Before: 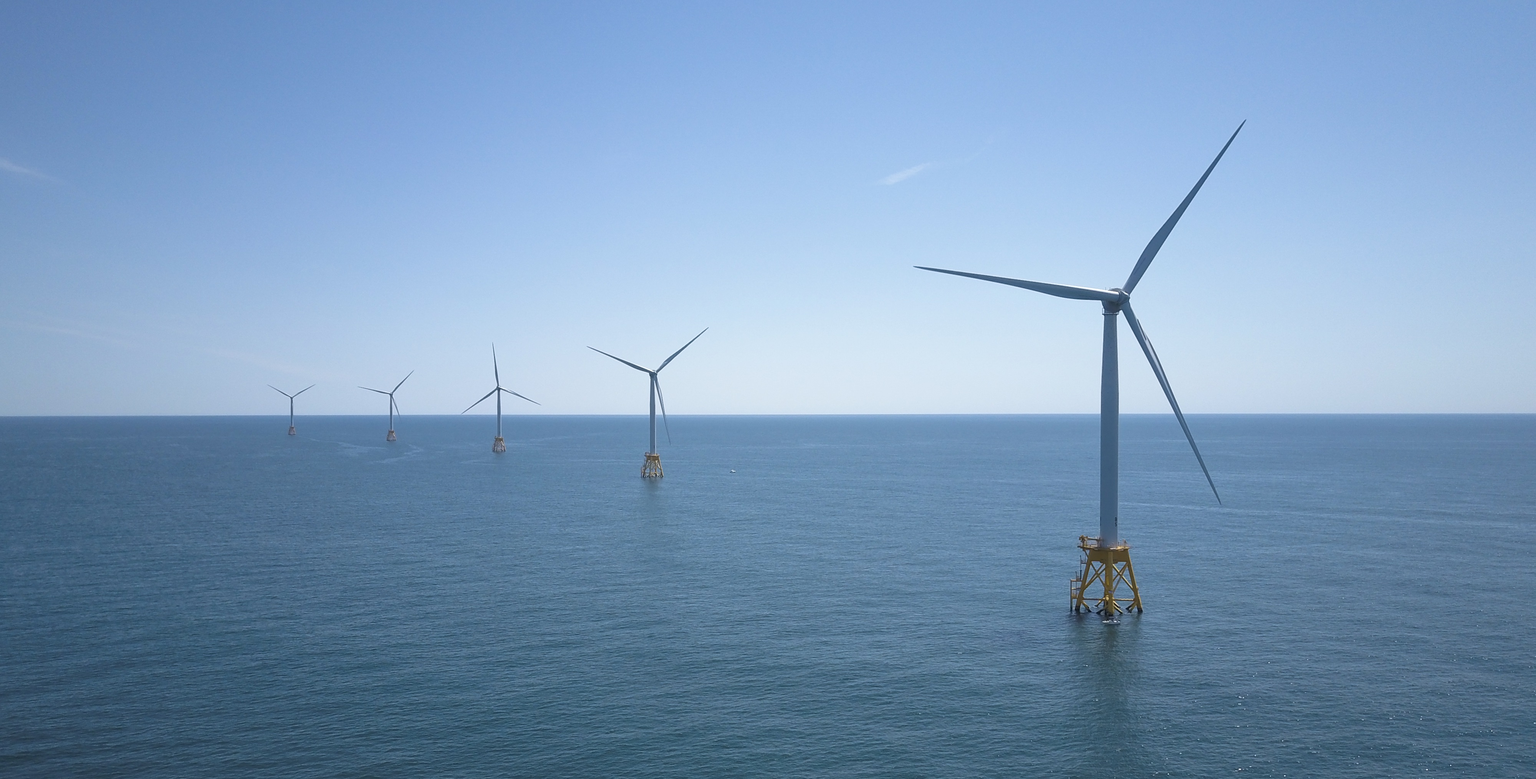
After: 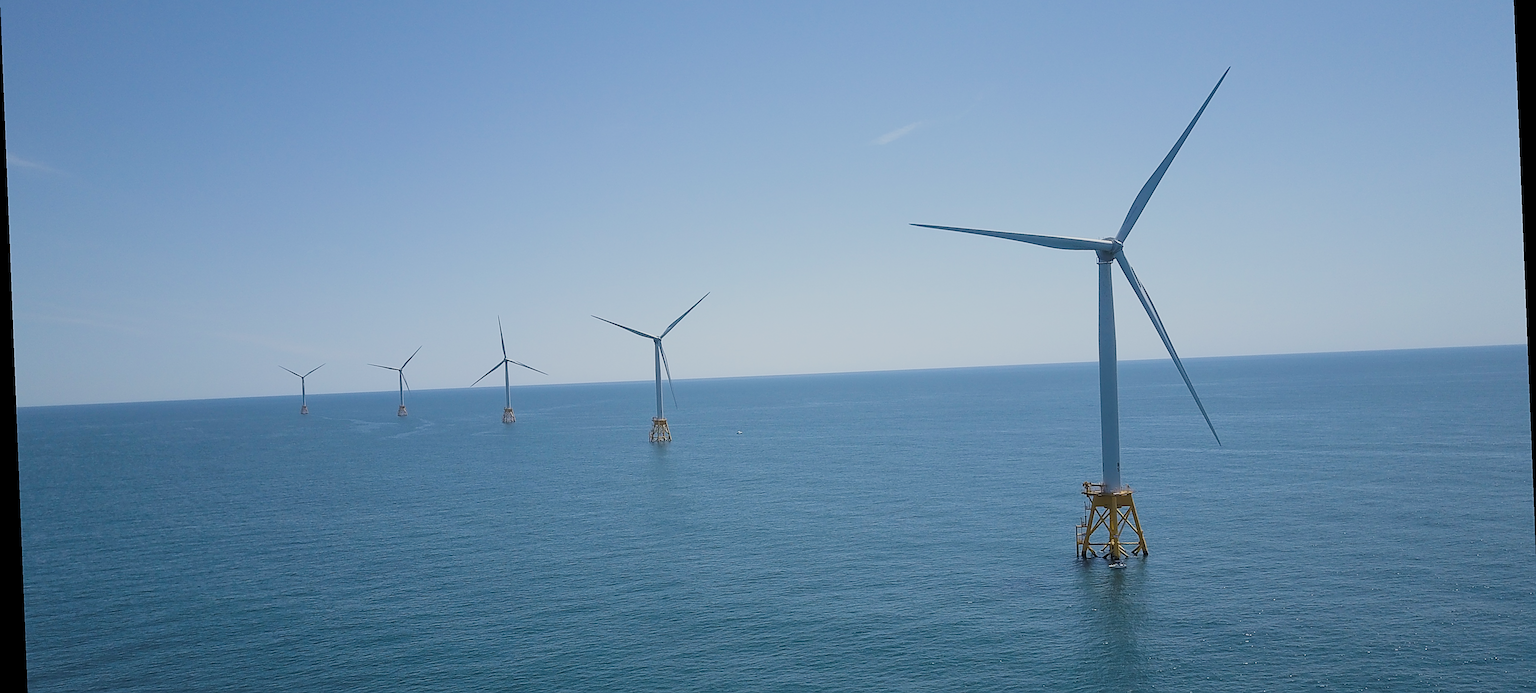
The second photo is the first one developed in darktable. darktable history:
sharpen: amount 0.901
crop: top 7.625%, bottom 8.027%
rotate and perspective: rotation -2.29°, automatic cropping off
filmic rgb: black relative exposure -7.65 EV, white relative exposure 4.56 EV, hardness 3.61
